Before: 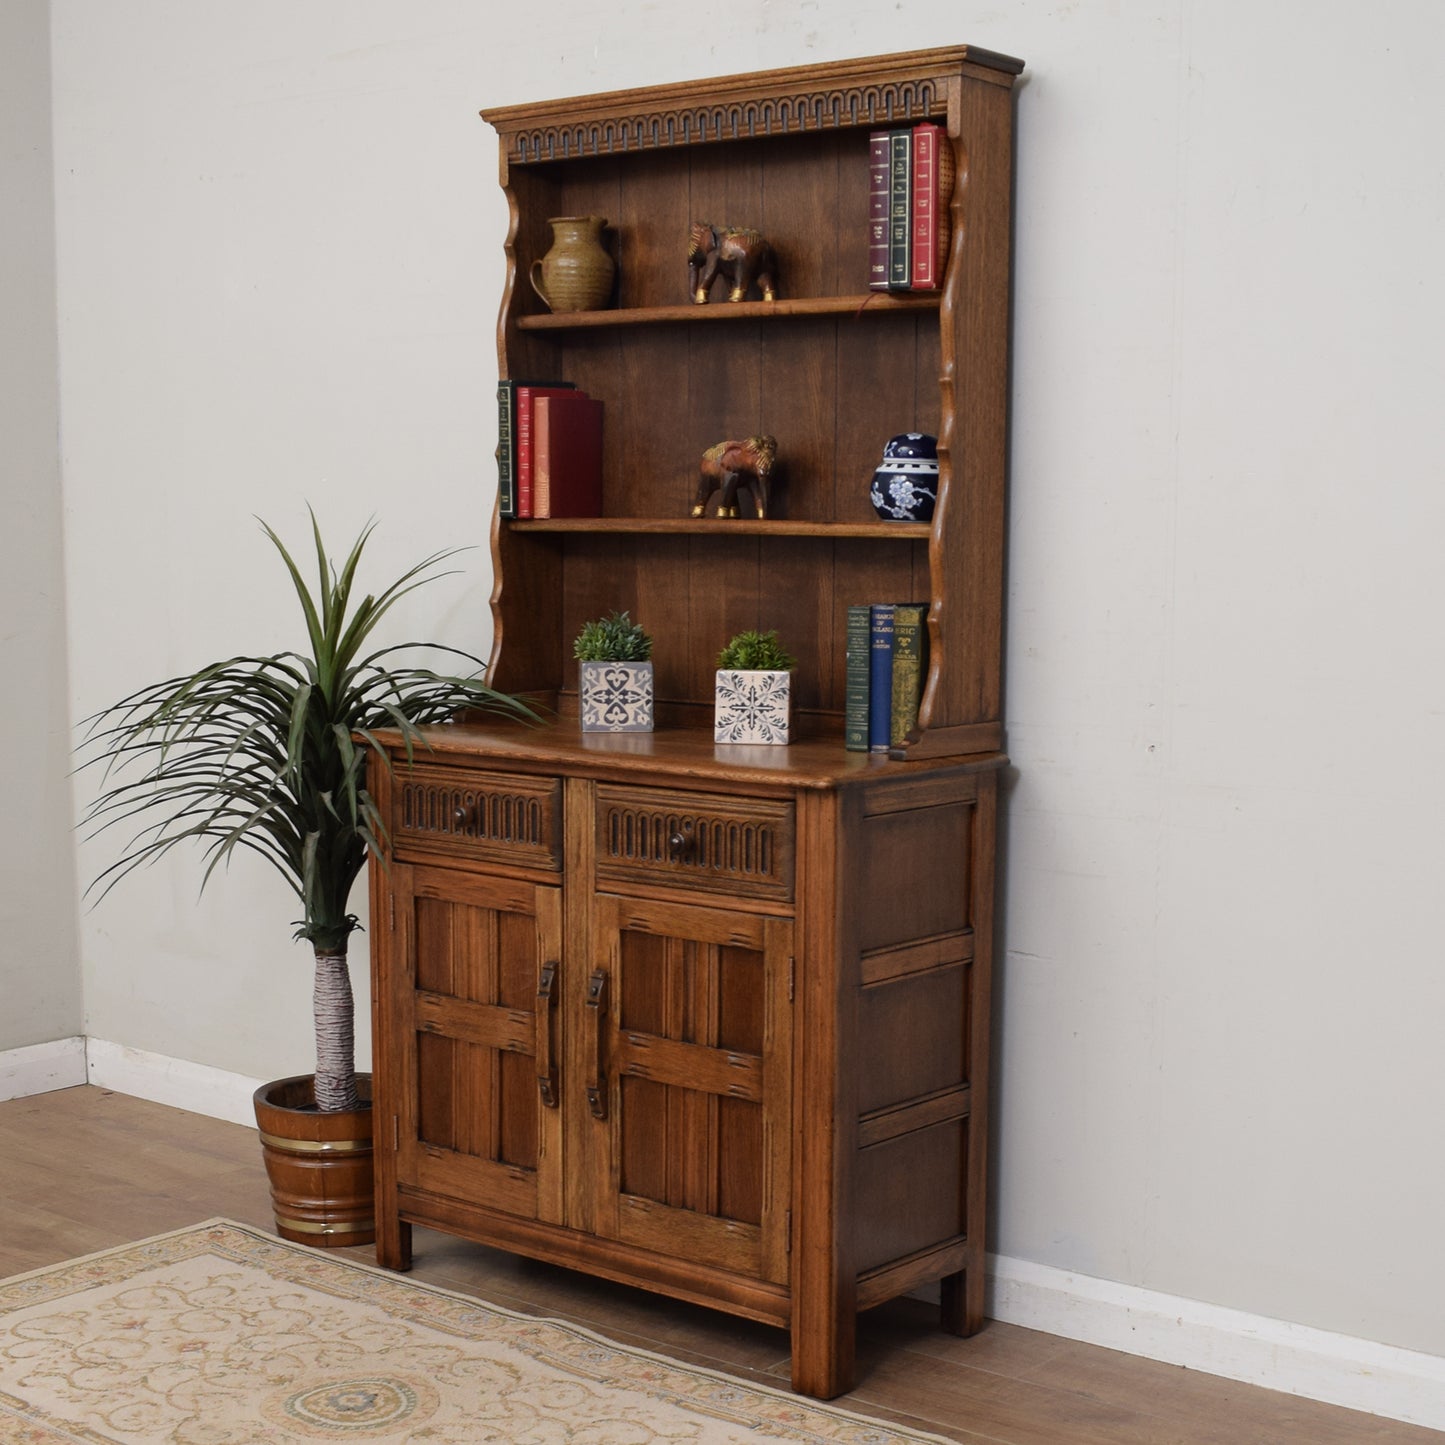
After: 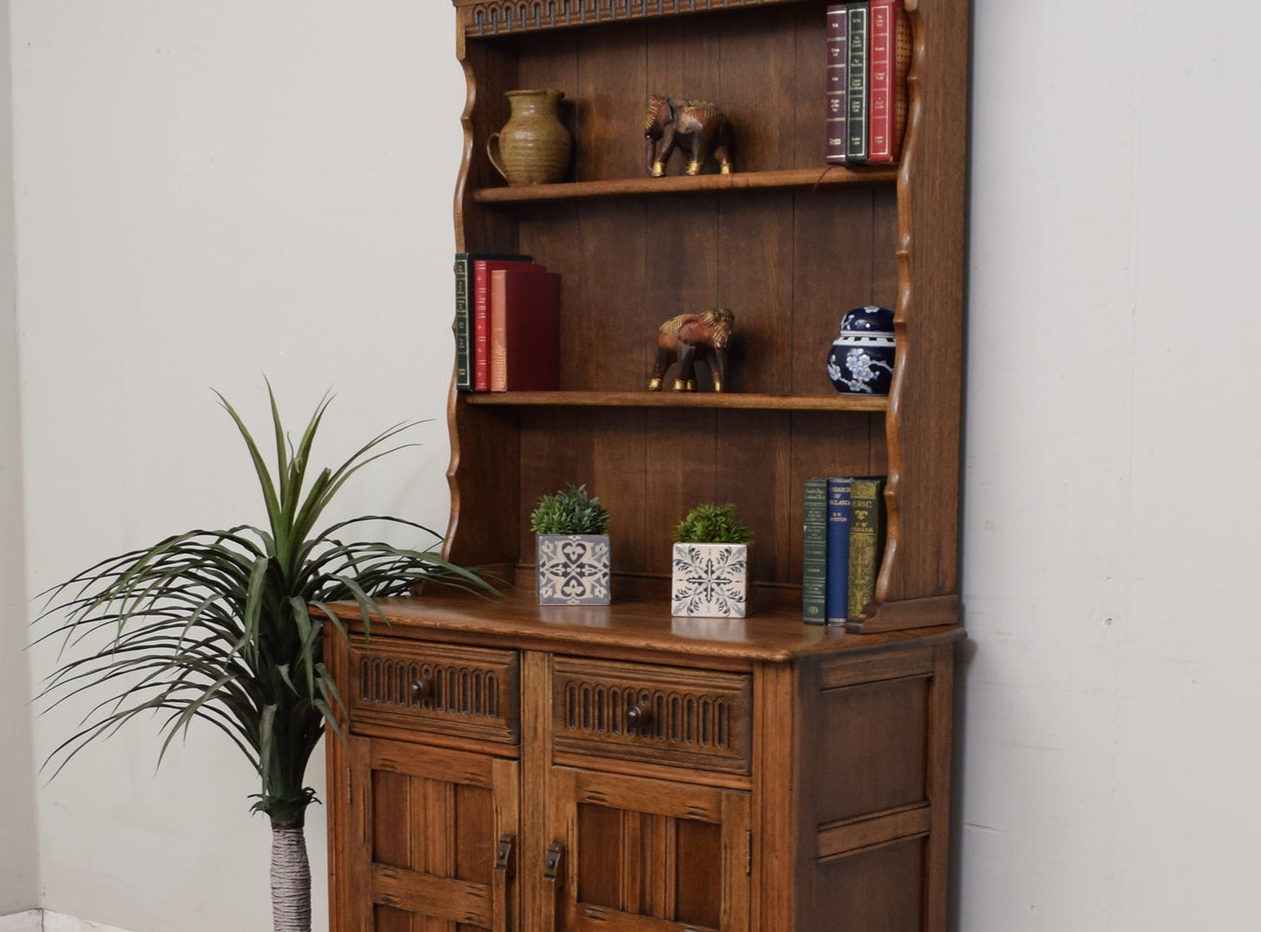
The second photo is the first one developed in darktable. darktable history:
crop: left 3.011%, top 8.821%, right 9.675%, bottom 26.617%
